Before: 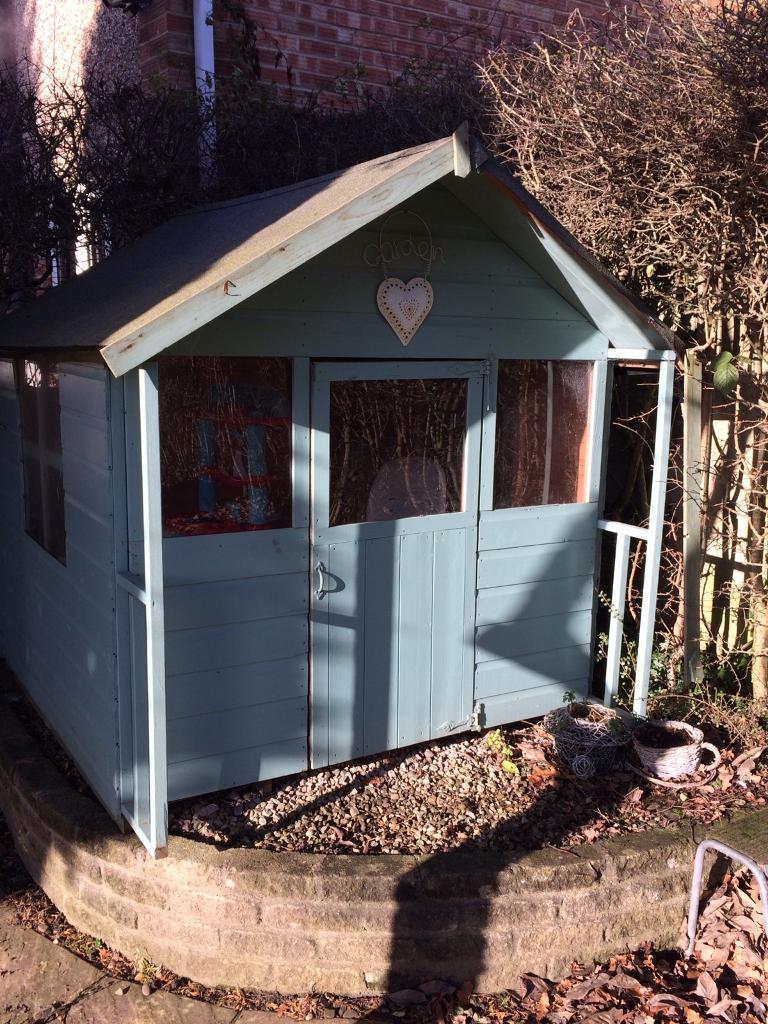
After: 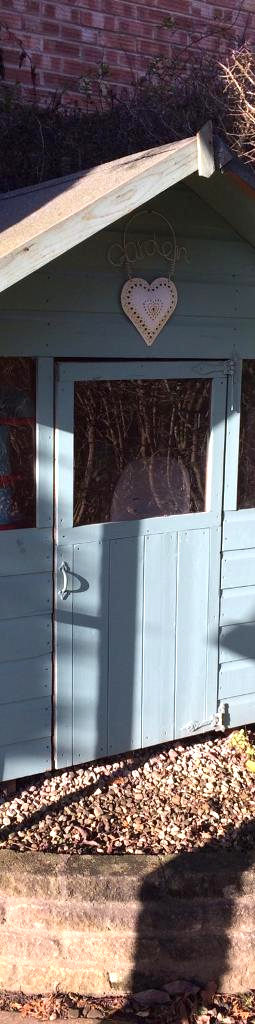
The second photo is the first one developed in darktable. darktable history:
crop: left 33.36%, right 33.36%
exposure: exposure 0.507 EV, compensate highlight preservation false
